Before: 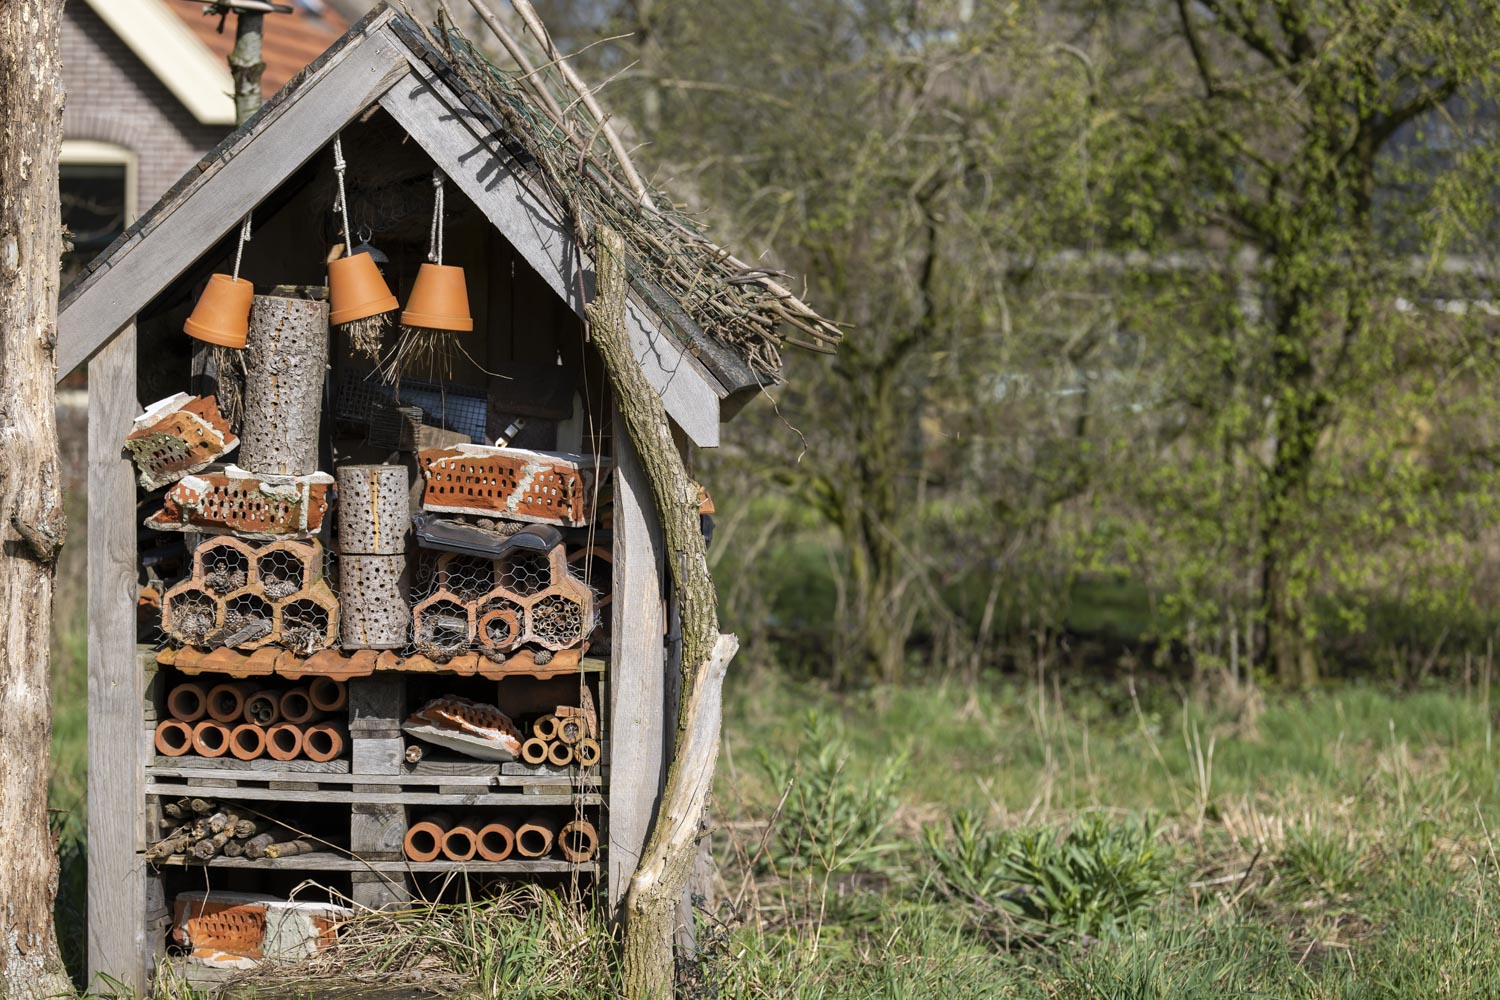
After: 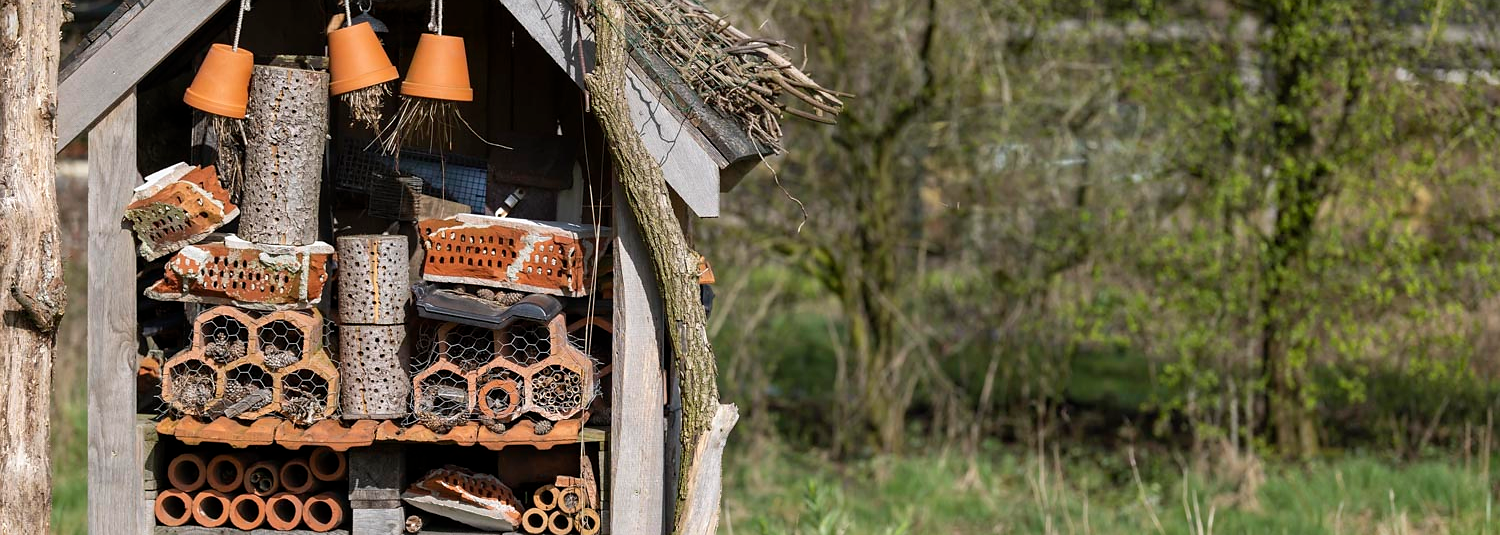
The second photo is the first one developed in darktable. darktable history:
crop and rotate: top 23.043%, bottom 23.437%
sharpen: radius 1, threshold 1
